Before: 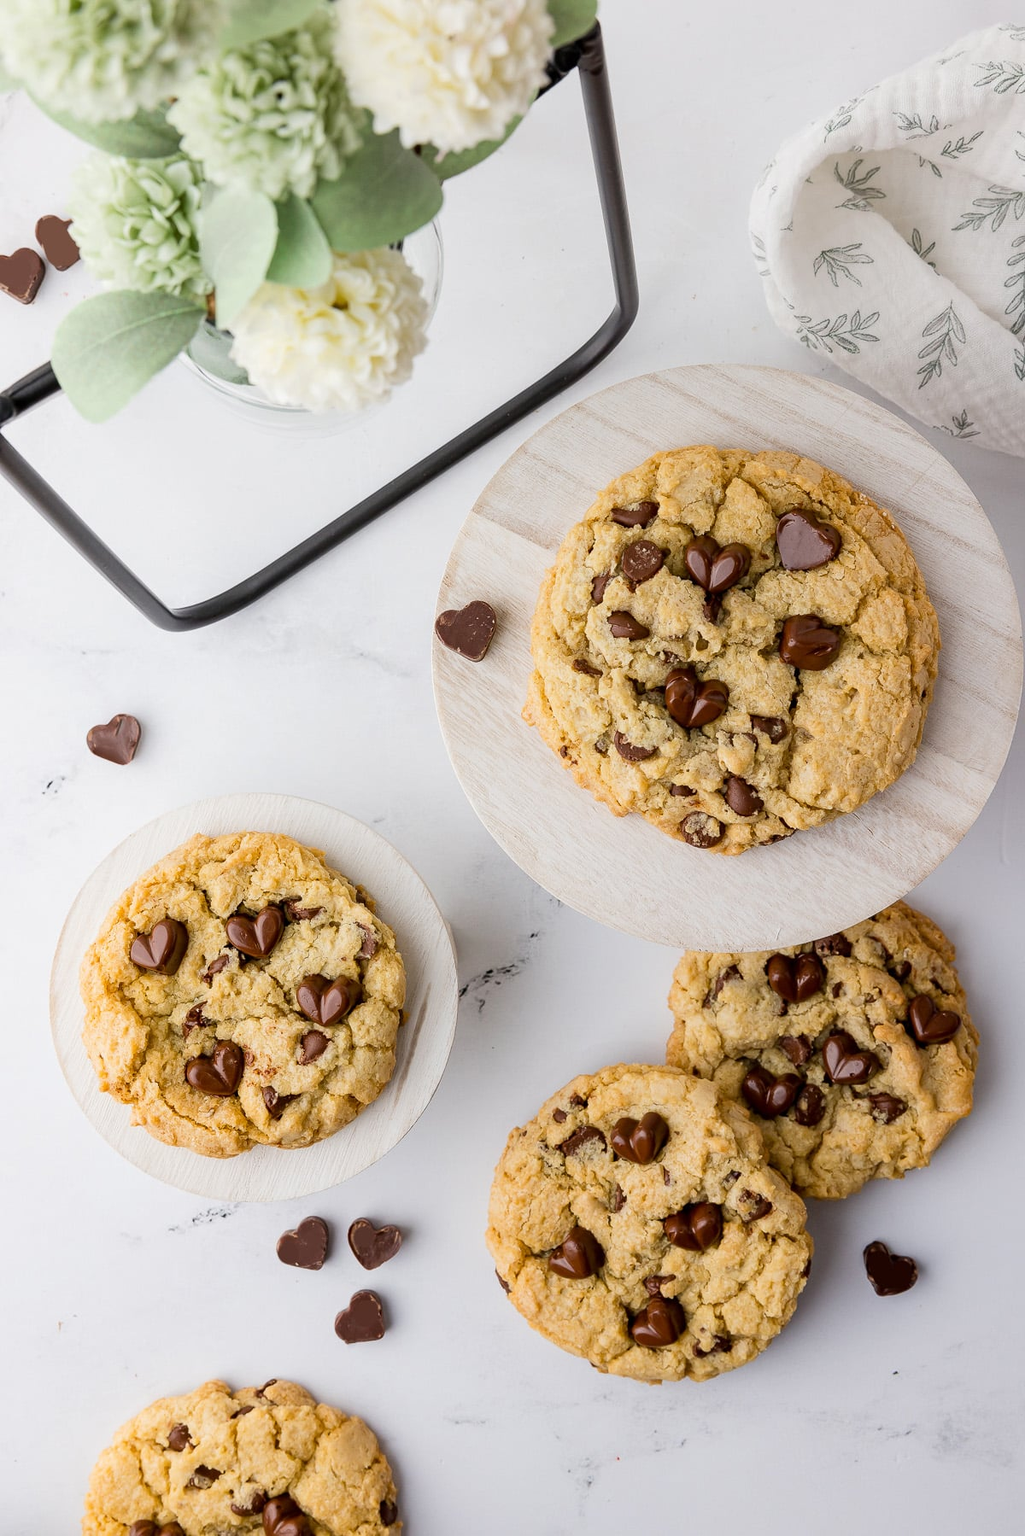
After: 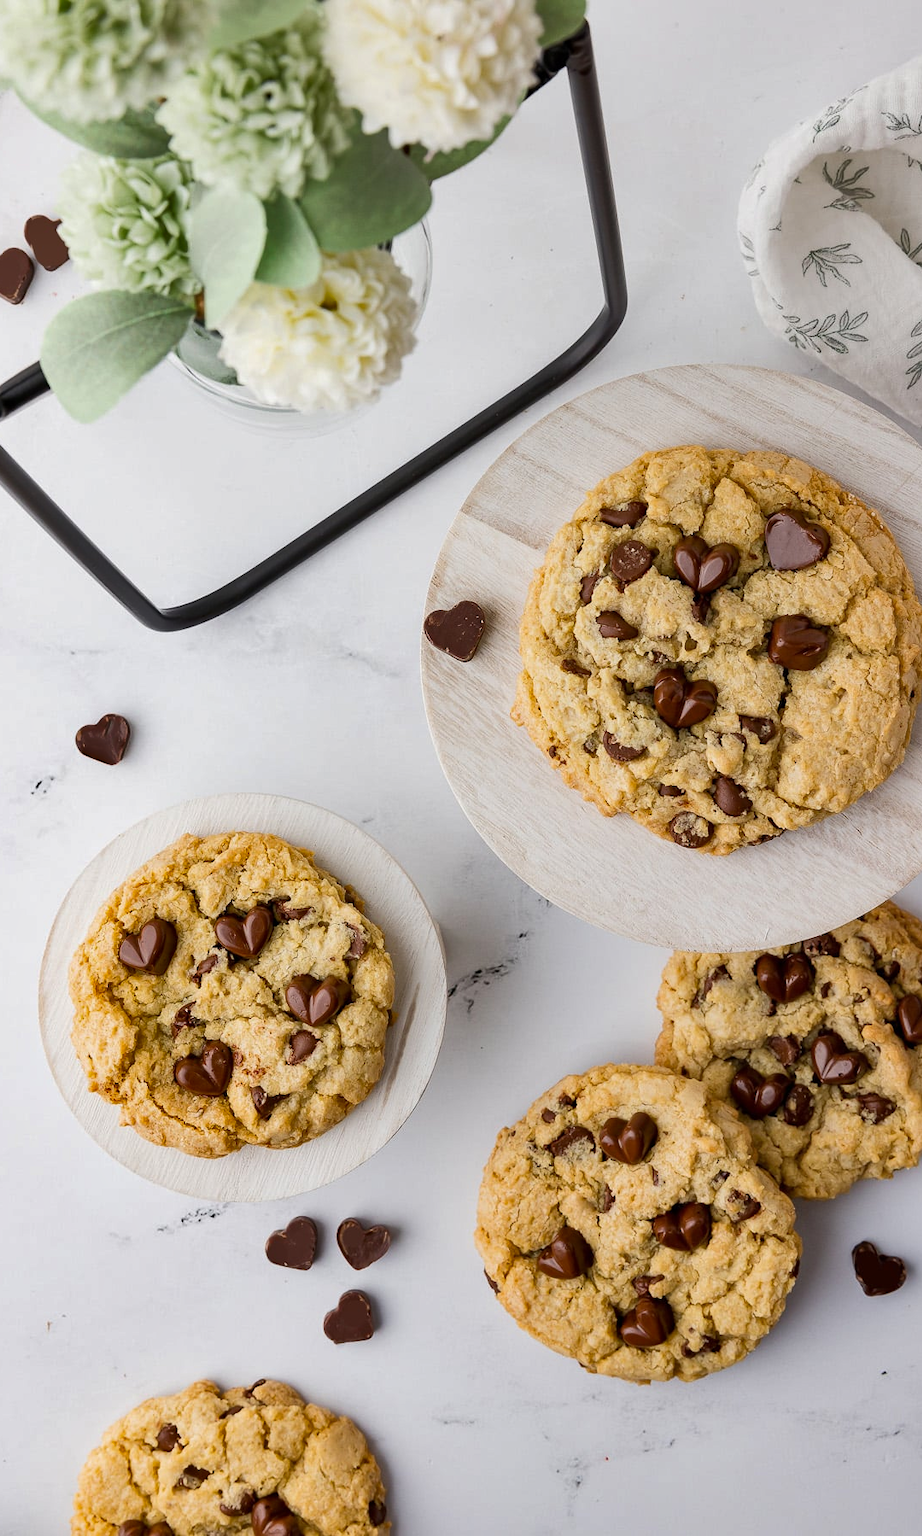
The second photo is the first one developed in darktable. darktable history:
crop and rotate: left 1.088%, right 8.807%
shadows and highlights: low approximation 0.01, soften with gaussian
